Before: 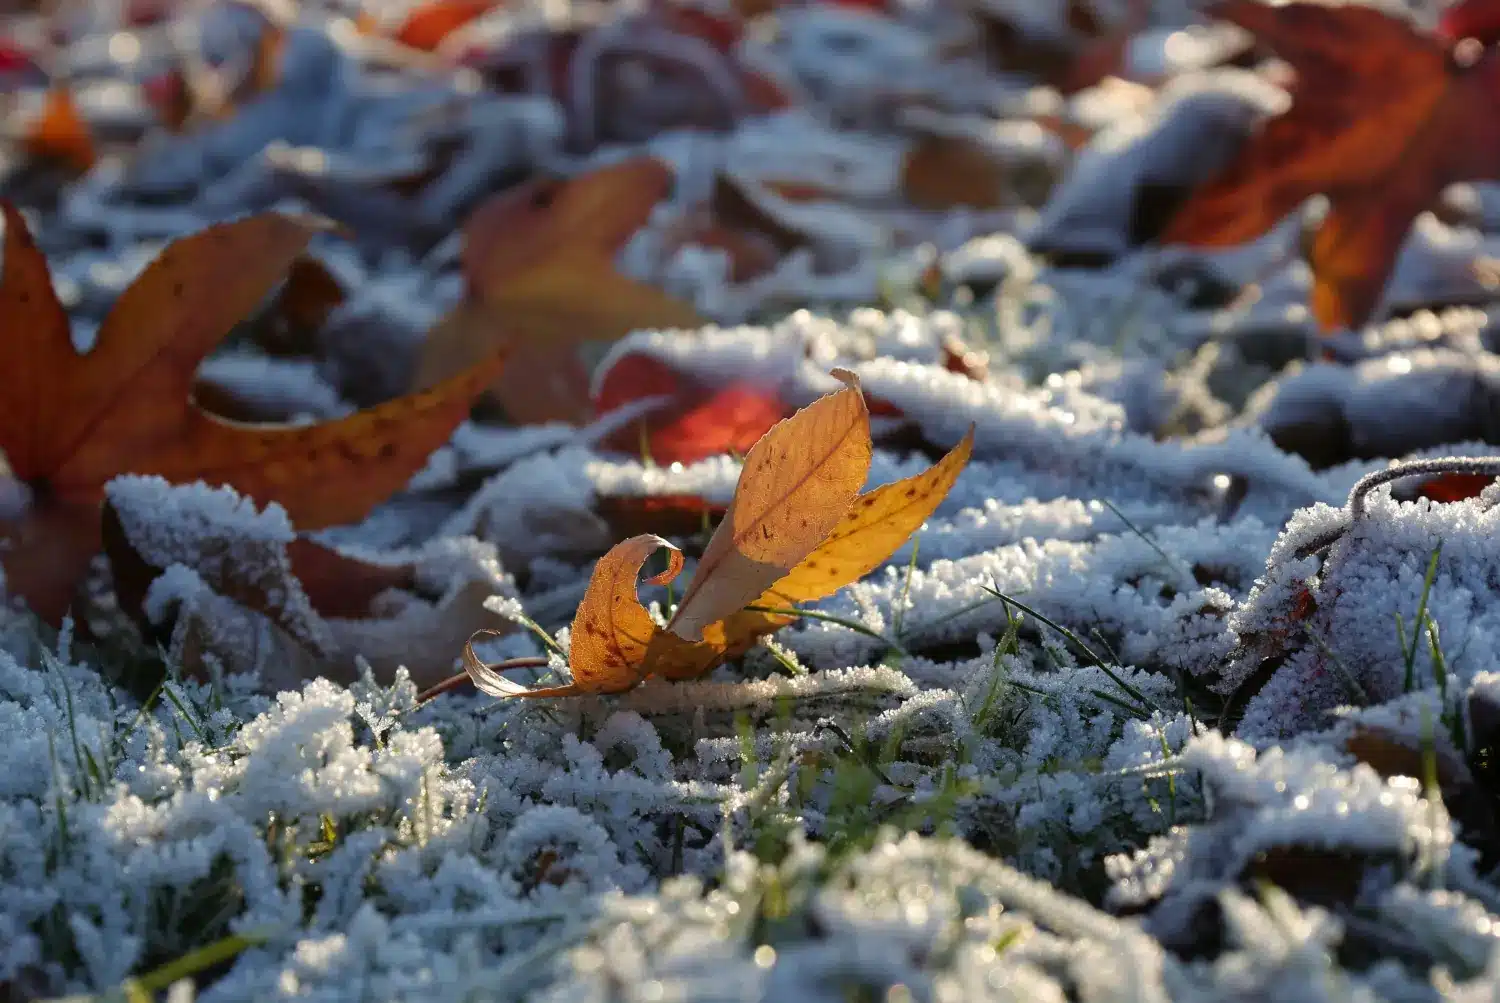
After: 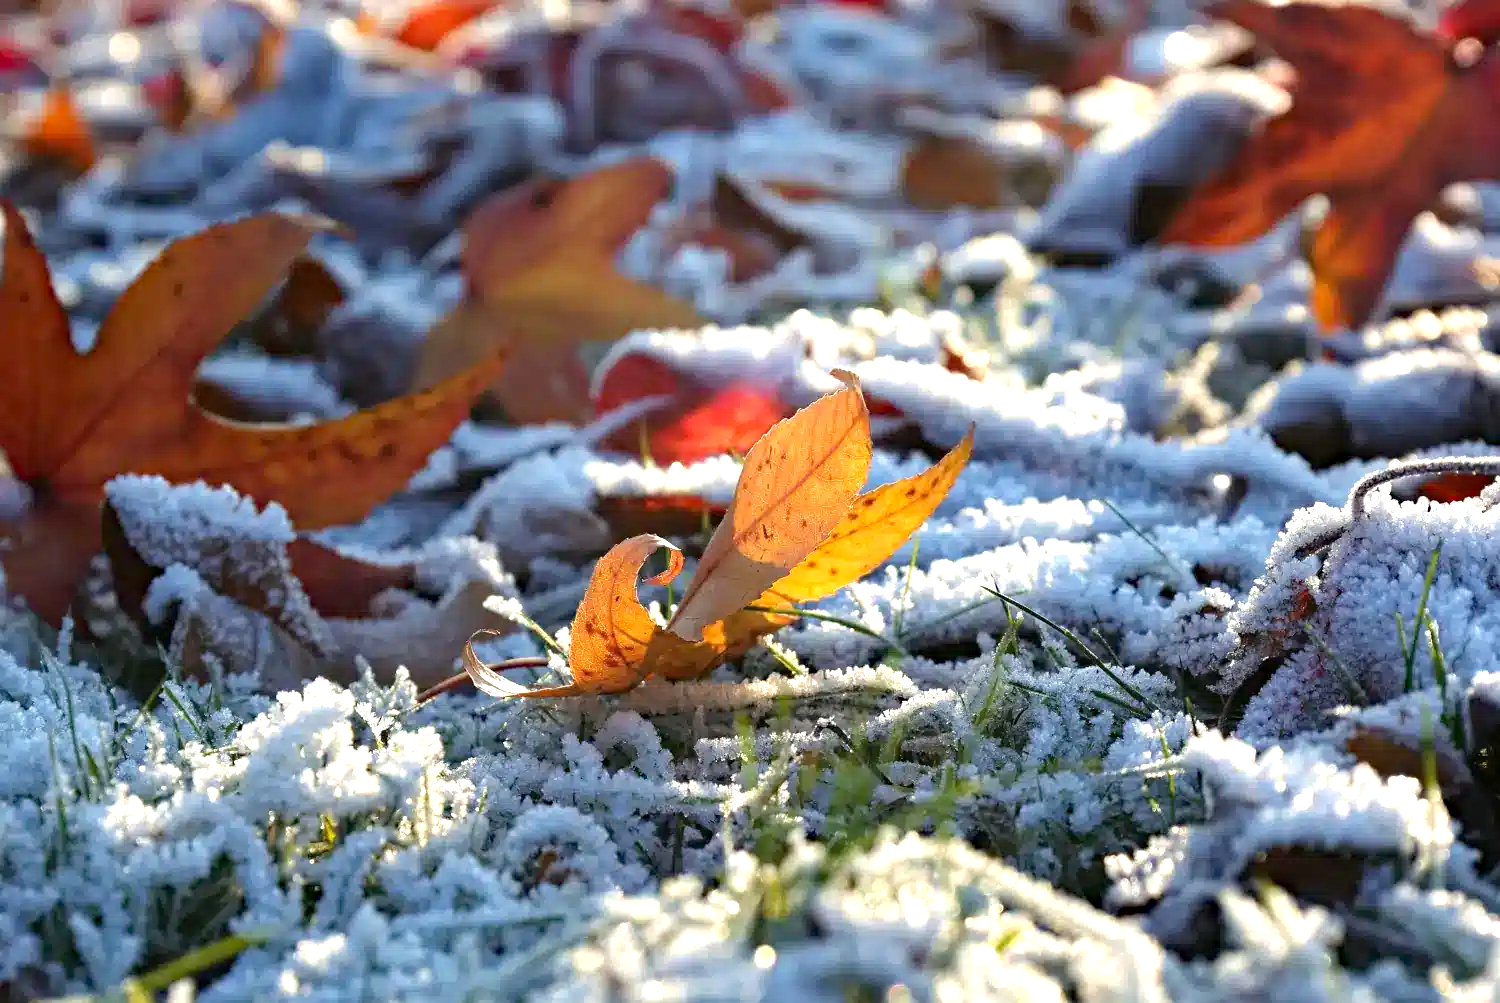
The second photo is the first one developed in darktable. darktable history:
exposure: black level correction 0, exposure 1.105 EV, compensate exposure bias true, compensate highlight preservation false
haze removal: compatibility mode true, adaptive false
